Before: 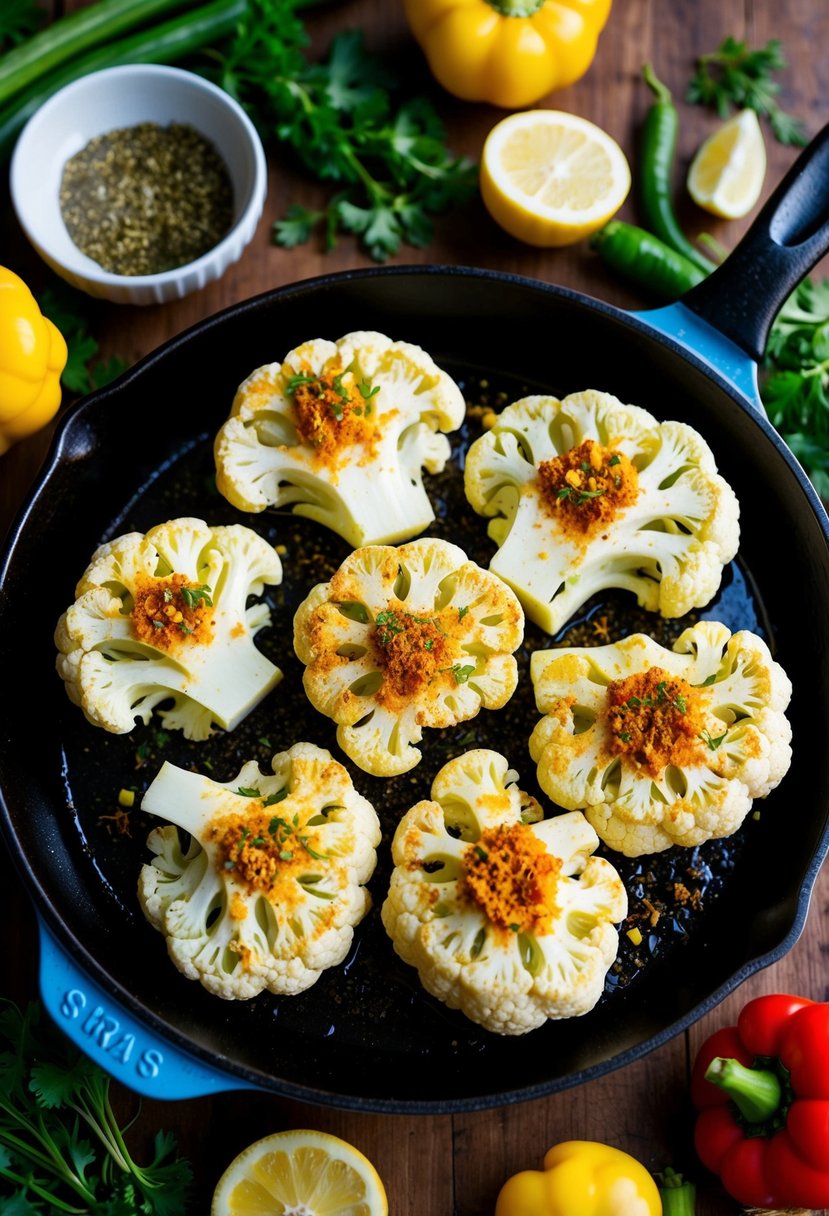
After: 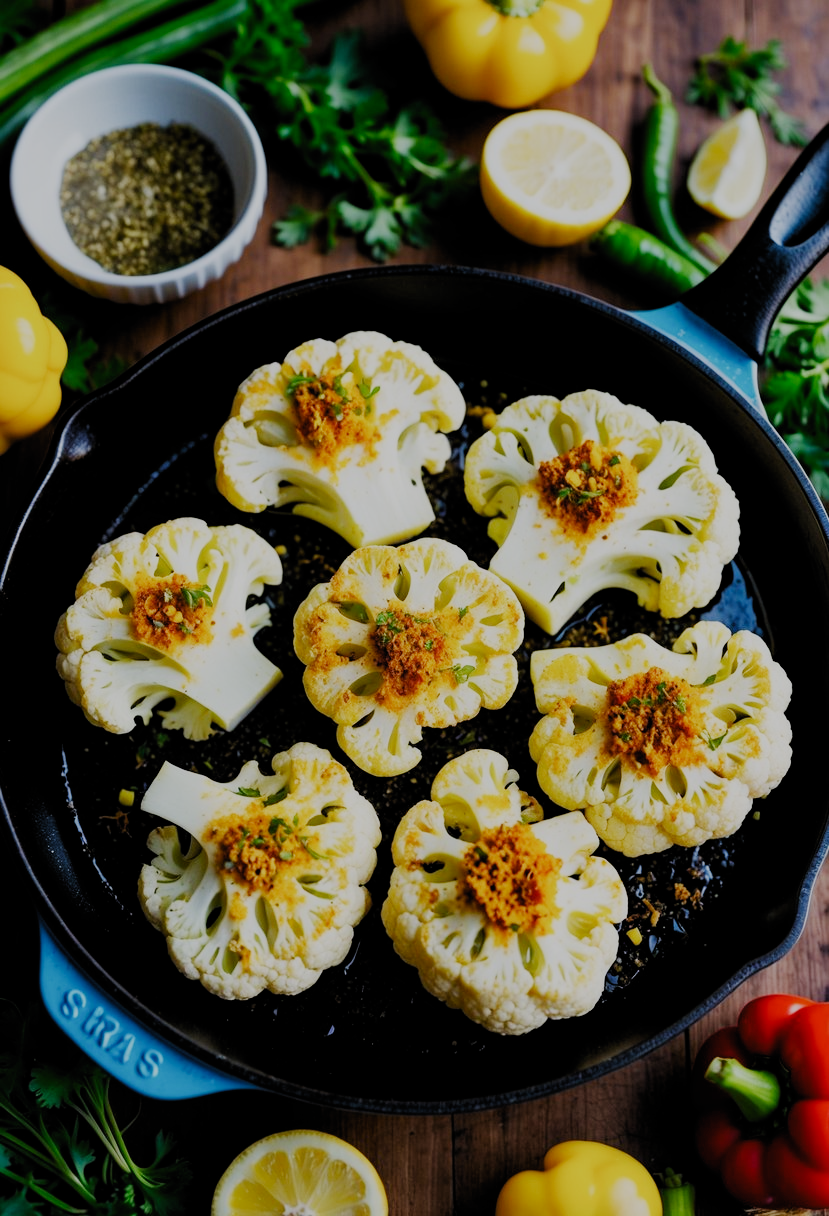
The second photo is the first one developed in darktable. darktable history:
filmic rgb: black relative exposure -6.16 EV, white relative exposure 6.97 EV, hardness 2.24, preserve chrominance no, color science v5 (2021), contrast in shadows safe, contrast in highlights safe
